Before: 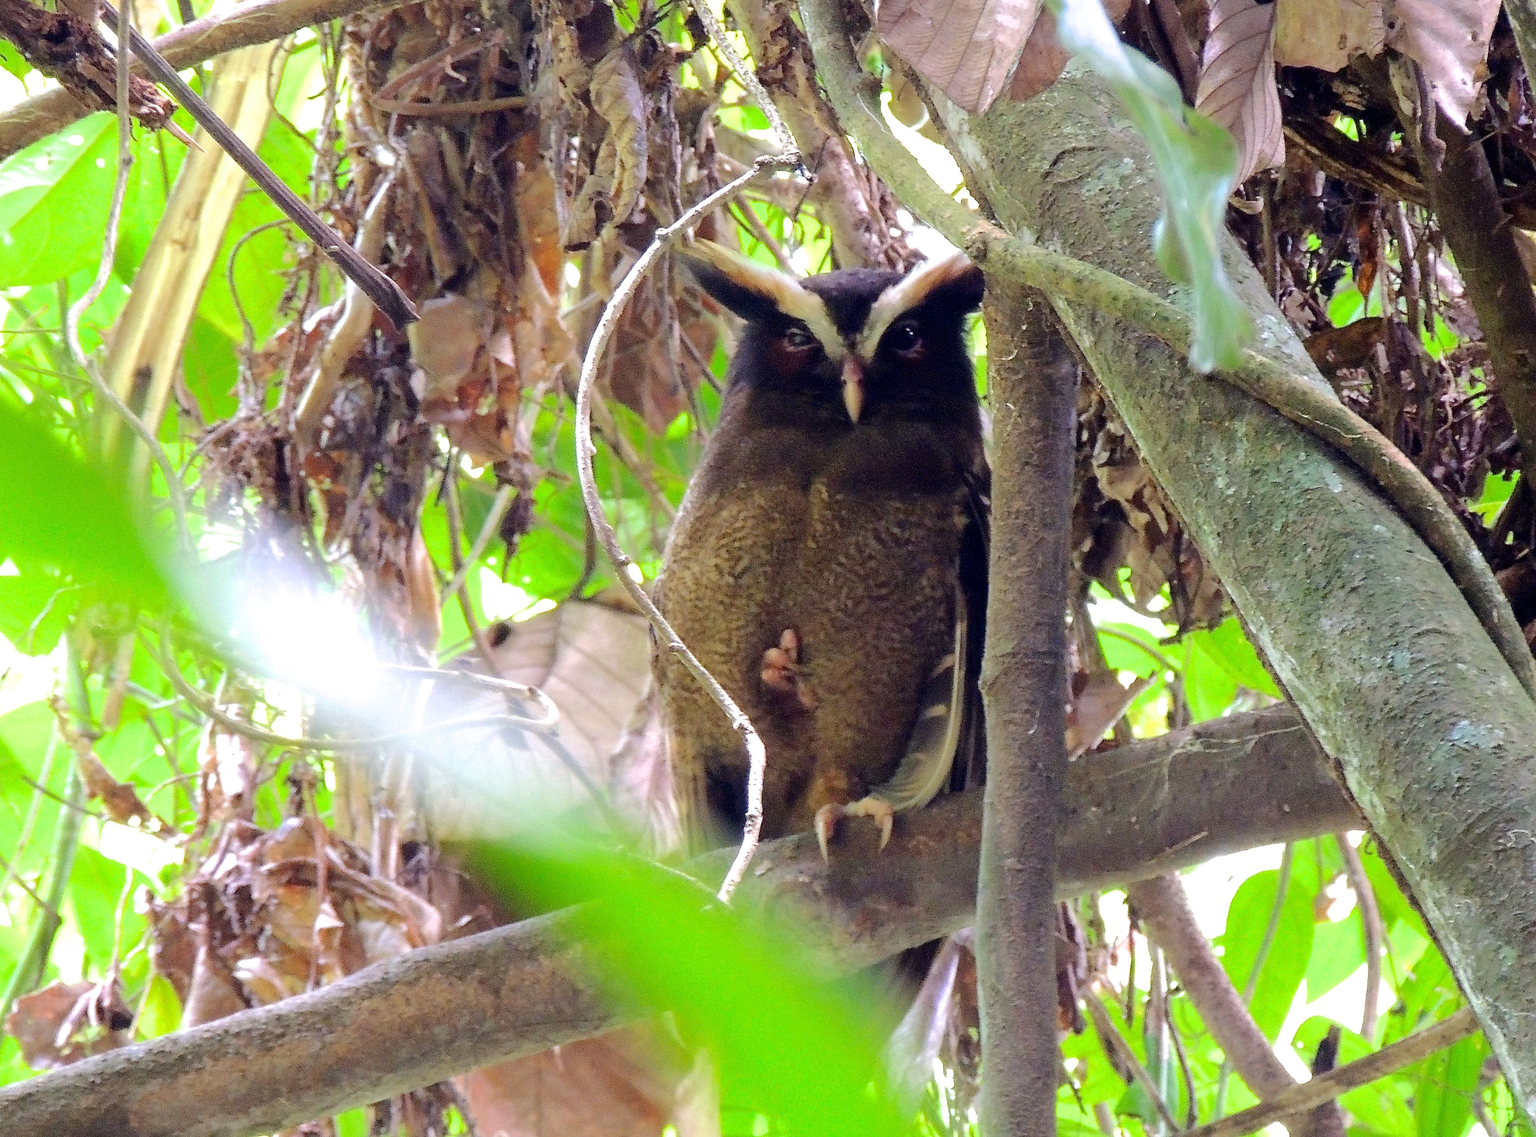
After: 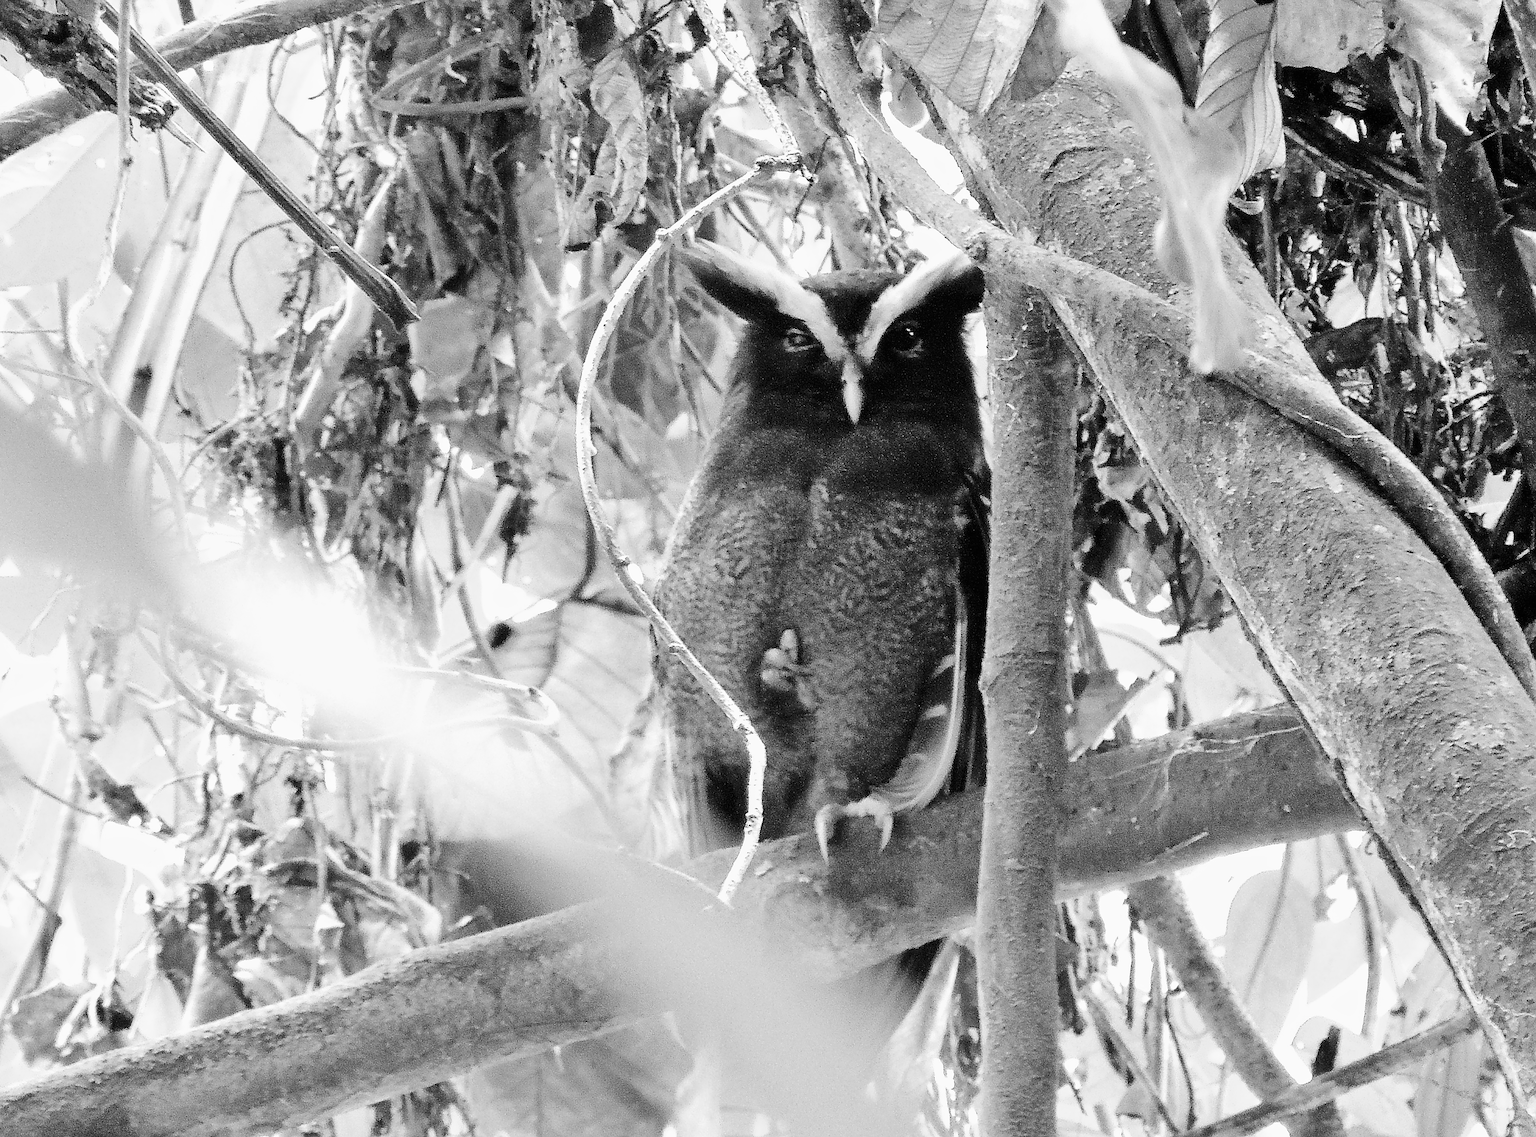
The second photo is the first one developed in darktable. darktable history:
sharpen: on, module defaults
white balance: emerald 1
shadows and highlights: soften with gaussian
monochrome: a 32, b 64, size 2.3
base curve: curves: ch0 [(0, 0) (0.028, 0.03) (0.121, 0.232) (0.46, 0.748) (0.859, 0.968) (1, 1)], preserve colors none
